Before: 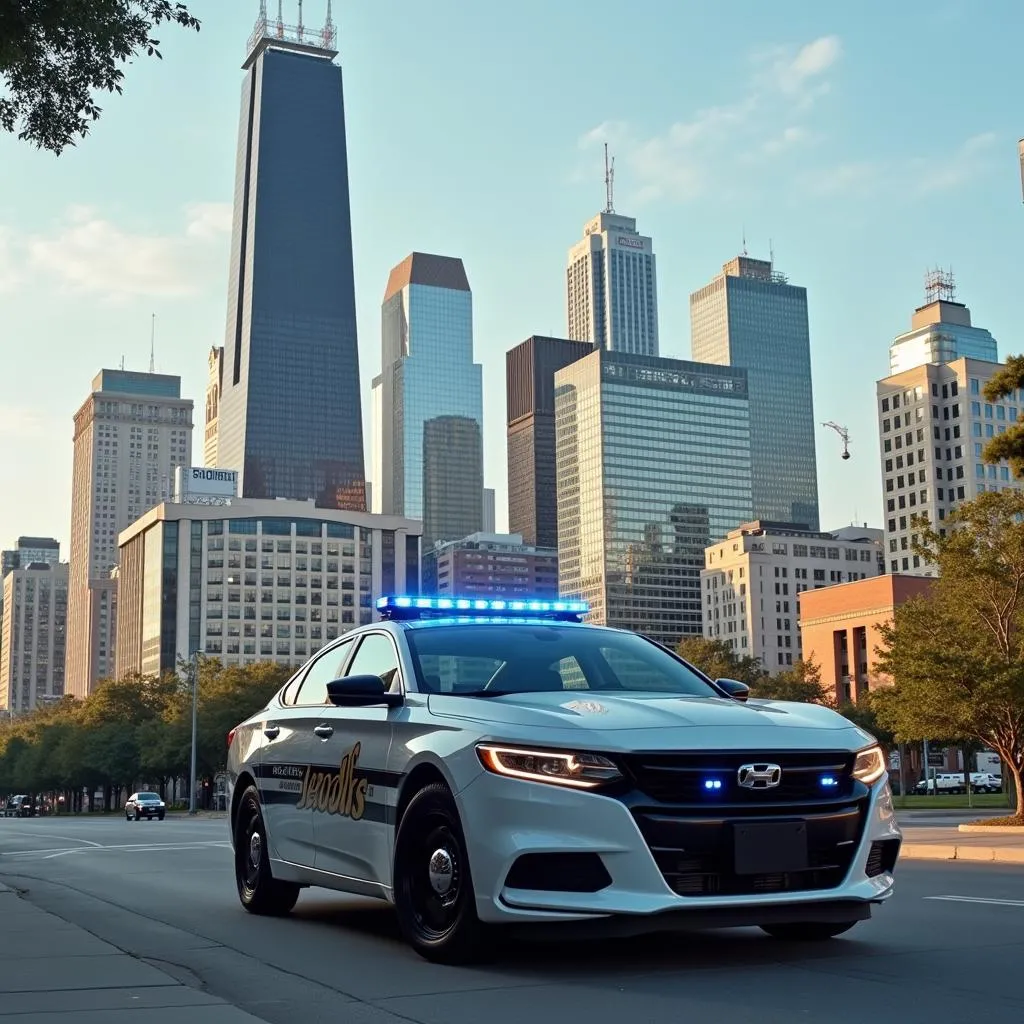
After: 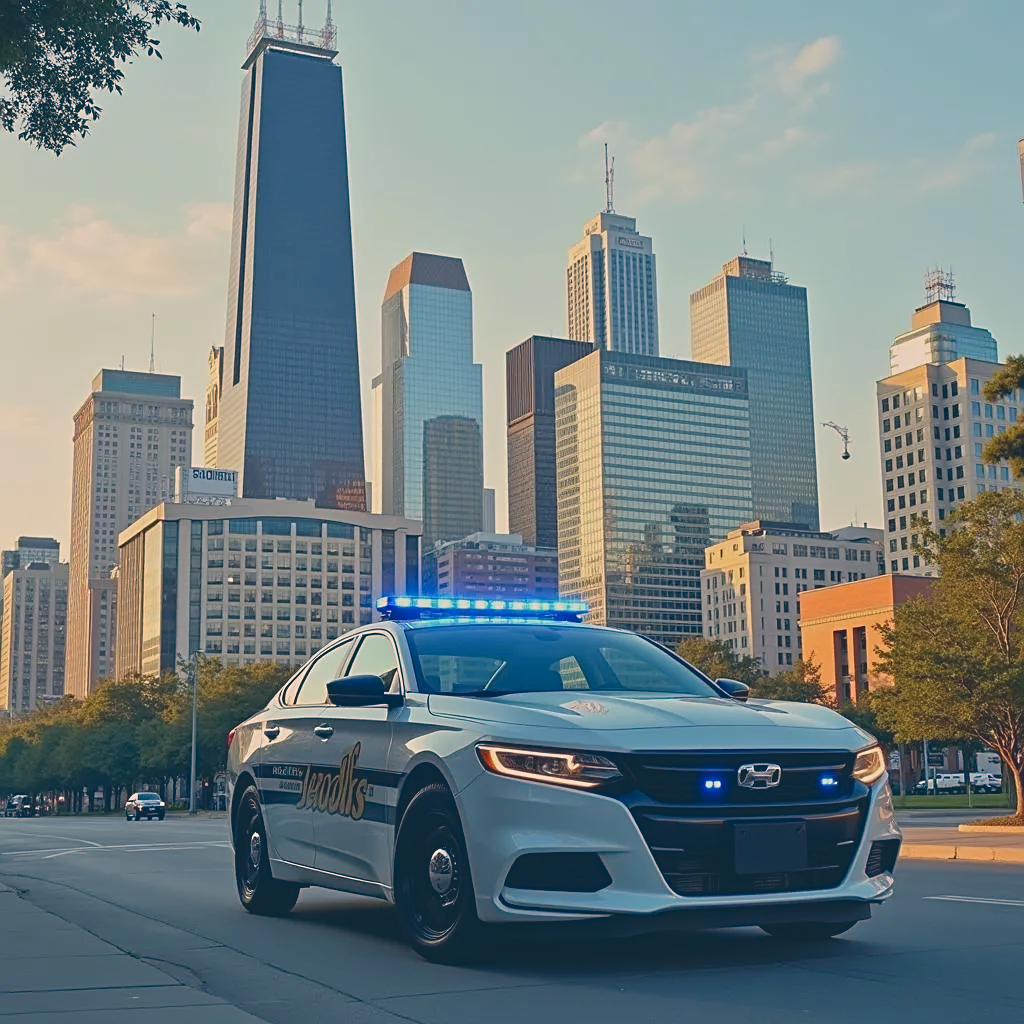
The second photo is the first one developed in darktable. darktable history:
contrast brightness saturation: contrast -0.285
color correction: highlights a* 10.27, highlights b* 13.98, shadows a* -9.63, shadows b* -14.88
exposure: compensate highlight preservation false
sharpen: on, module defaults
